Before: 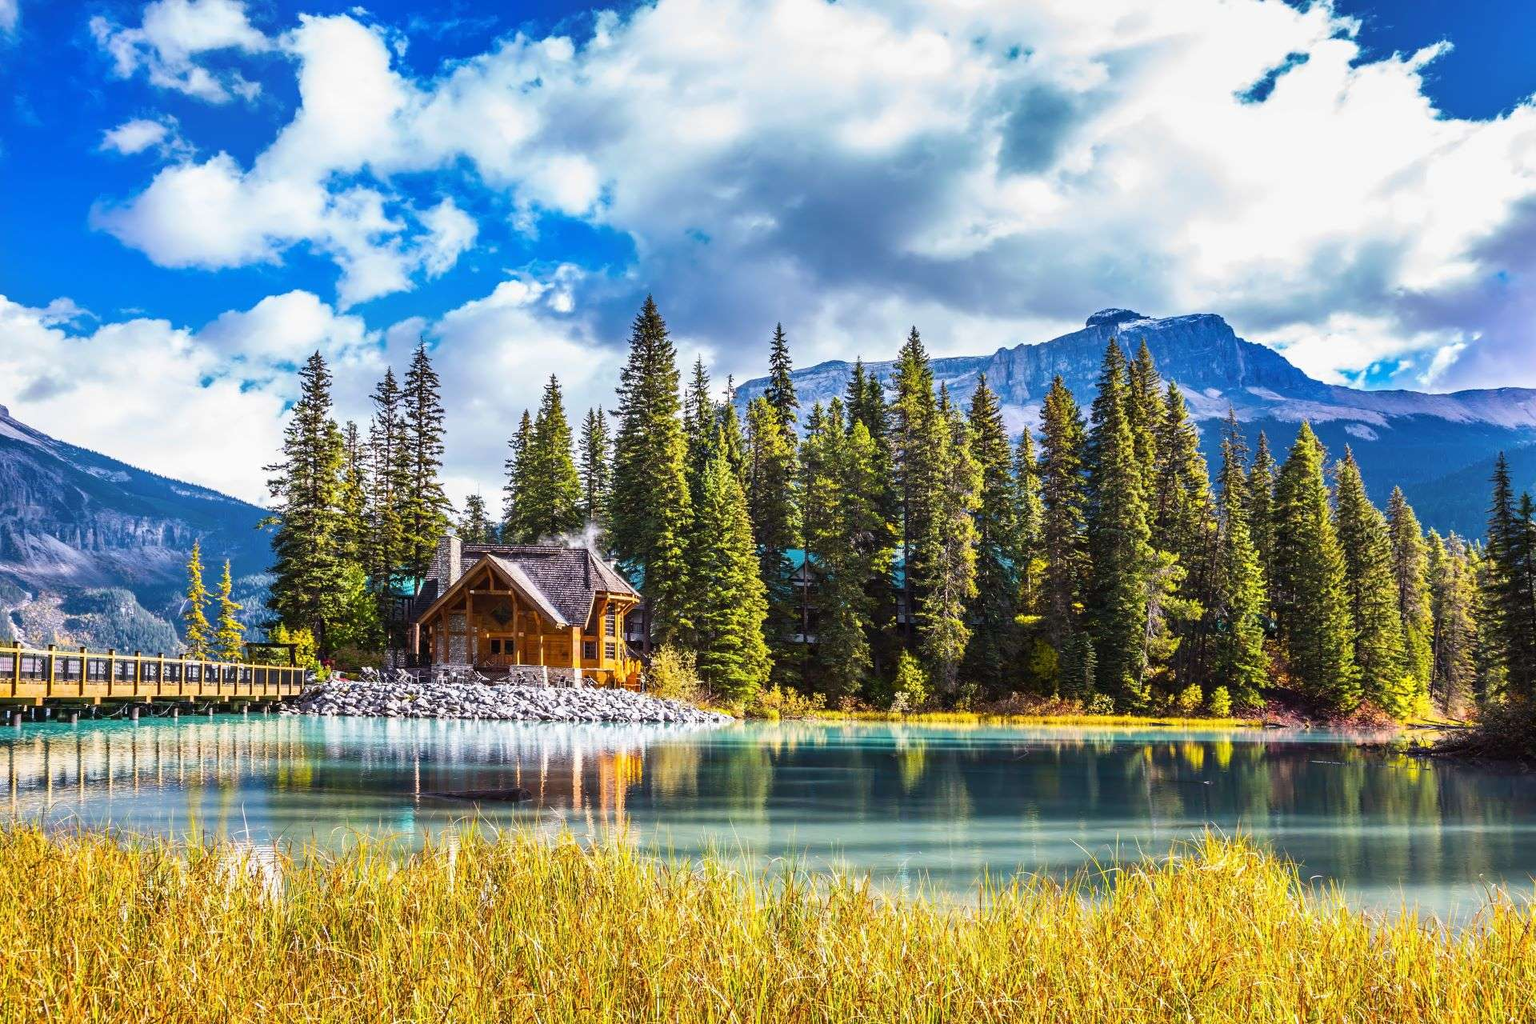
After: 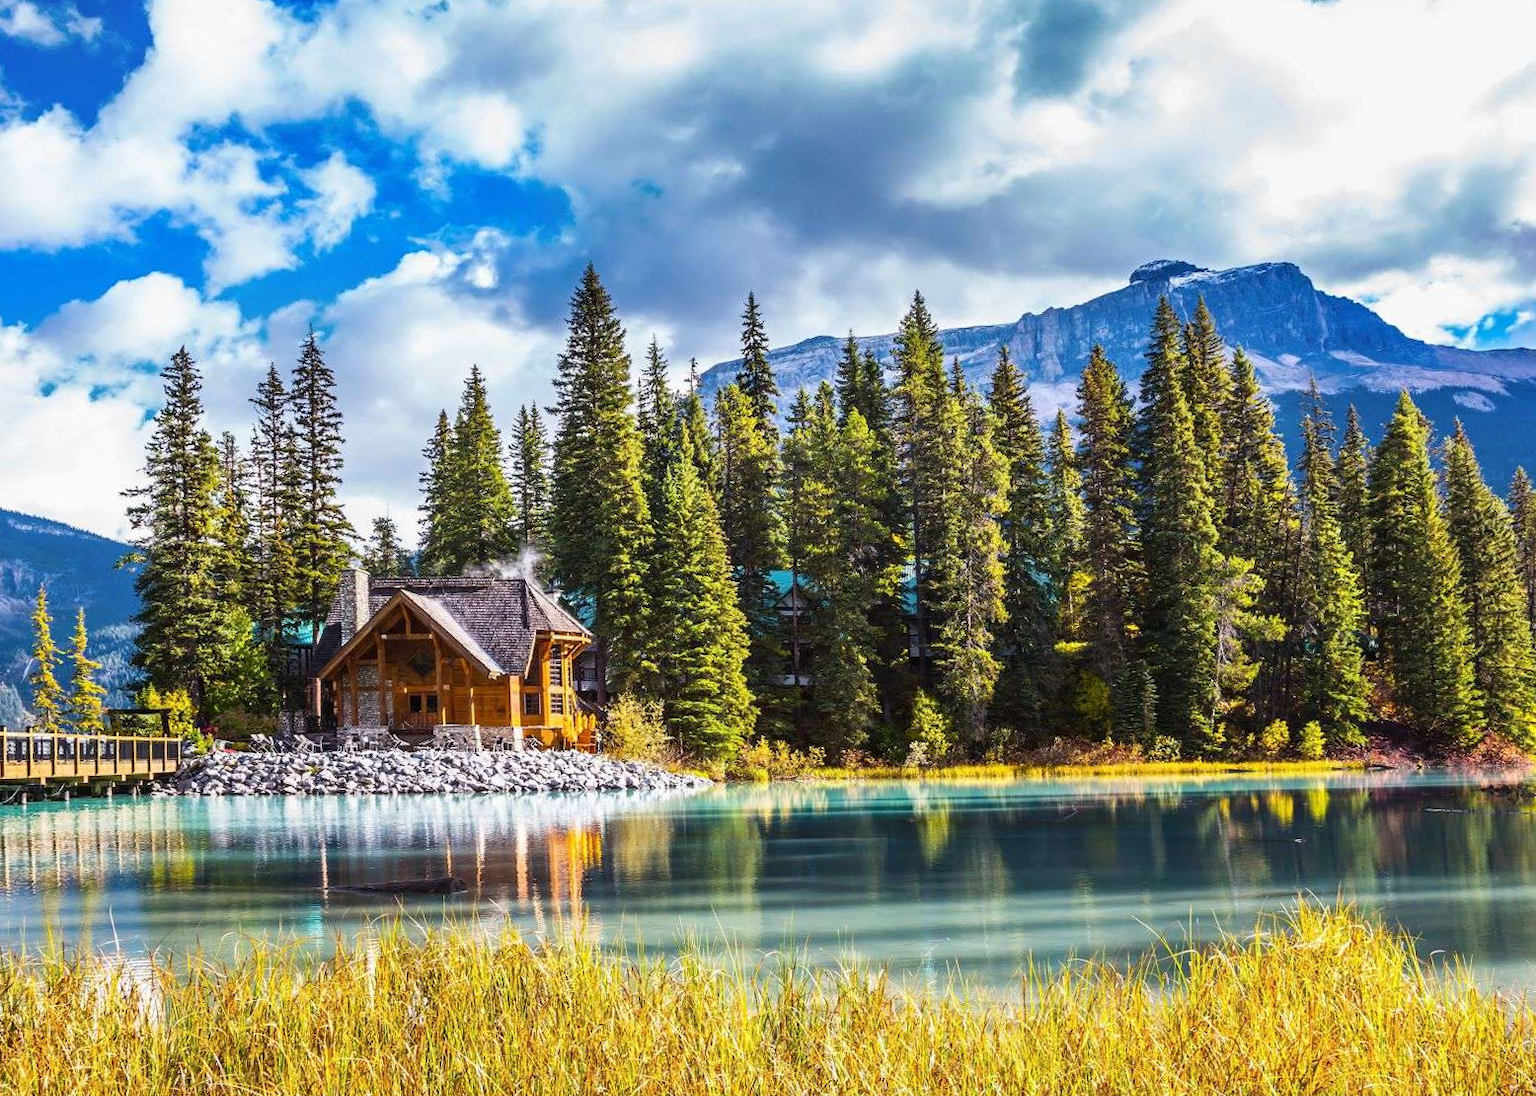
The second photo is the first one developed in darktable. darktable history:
rotate and perspective: rotation -2°, crop left 0.022, crop right 0.978, crop top 0.049, crop bottom 0.951
crop: left 9.807%, top 6.259%, right 7.334%, bottom 2.177%
